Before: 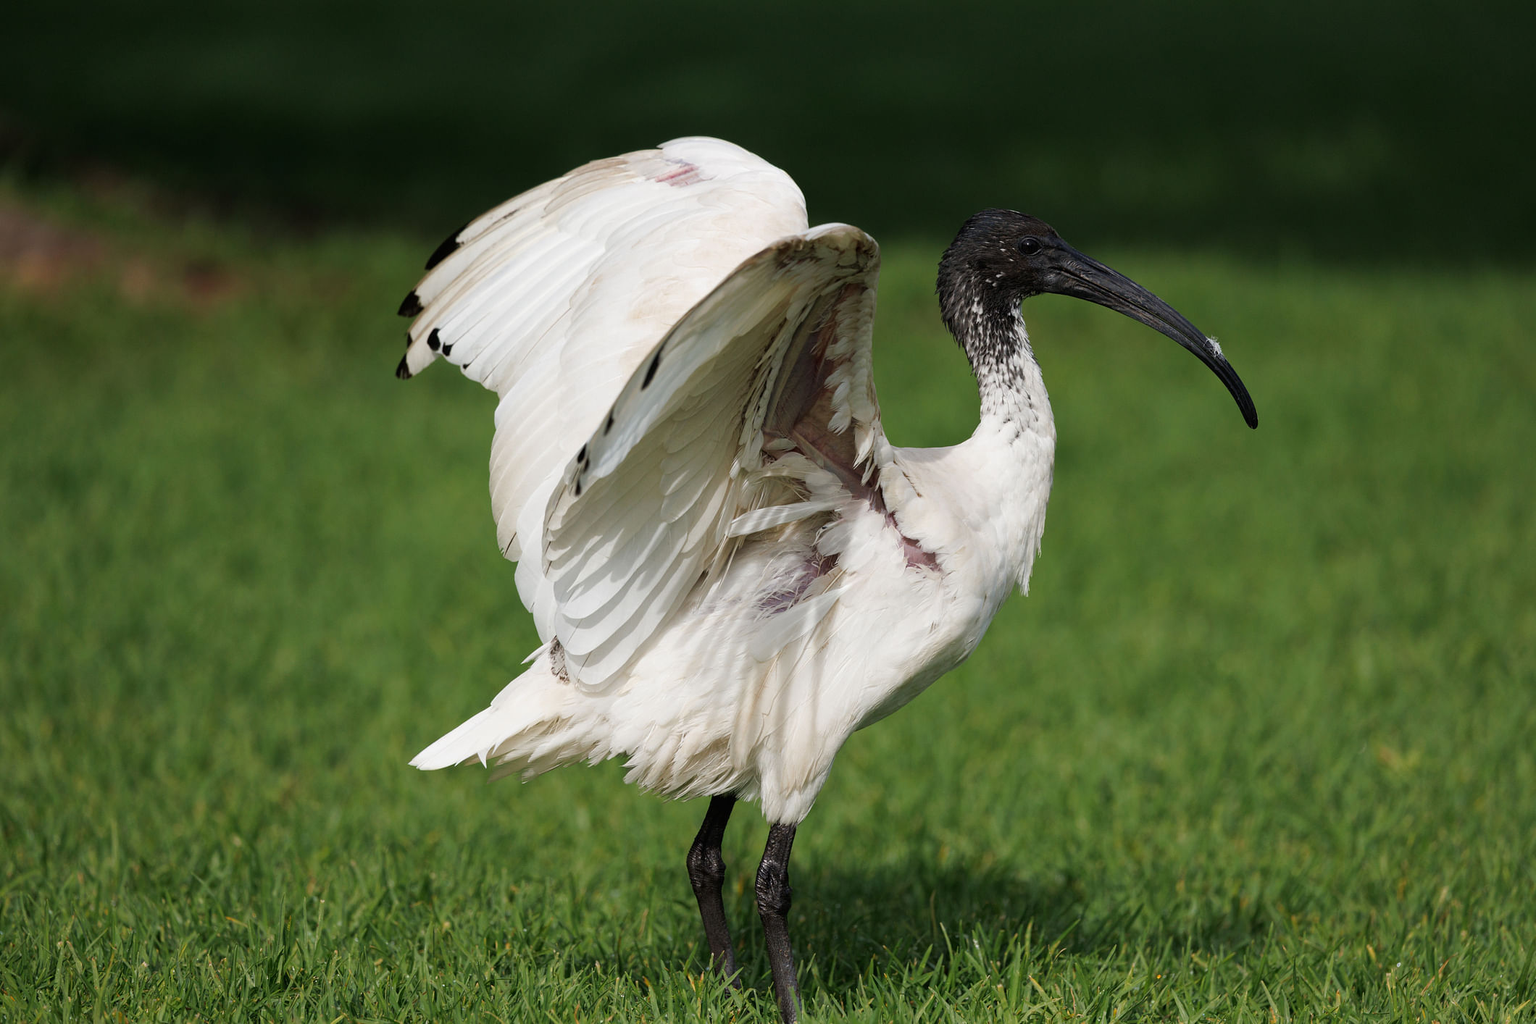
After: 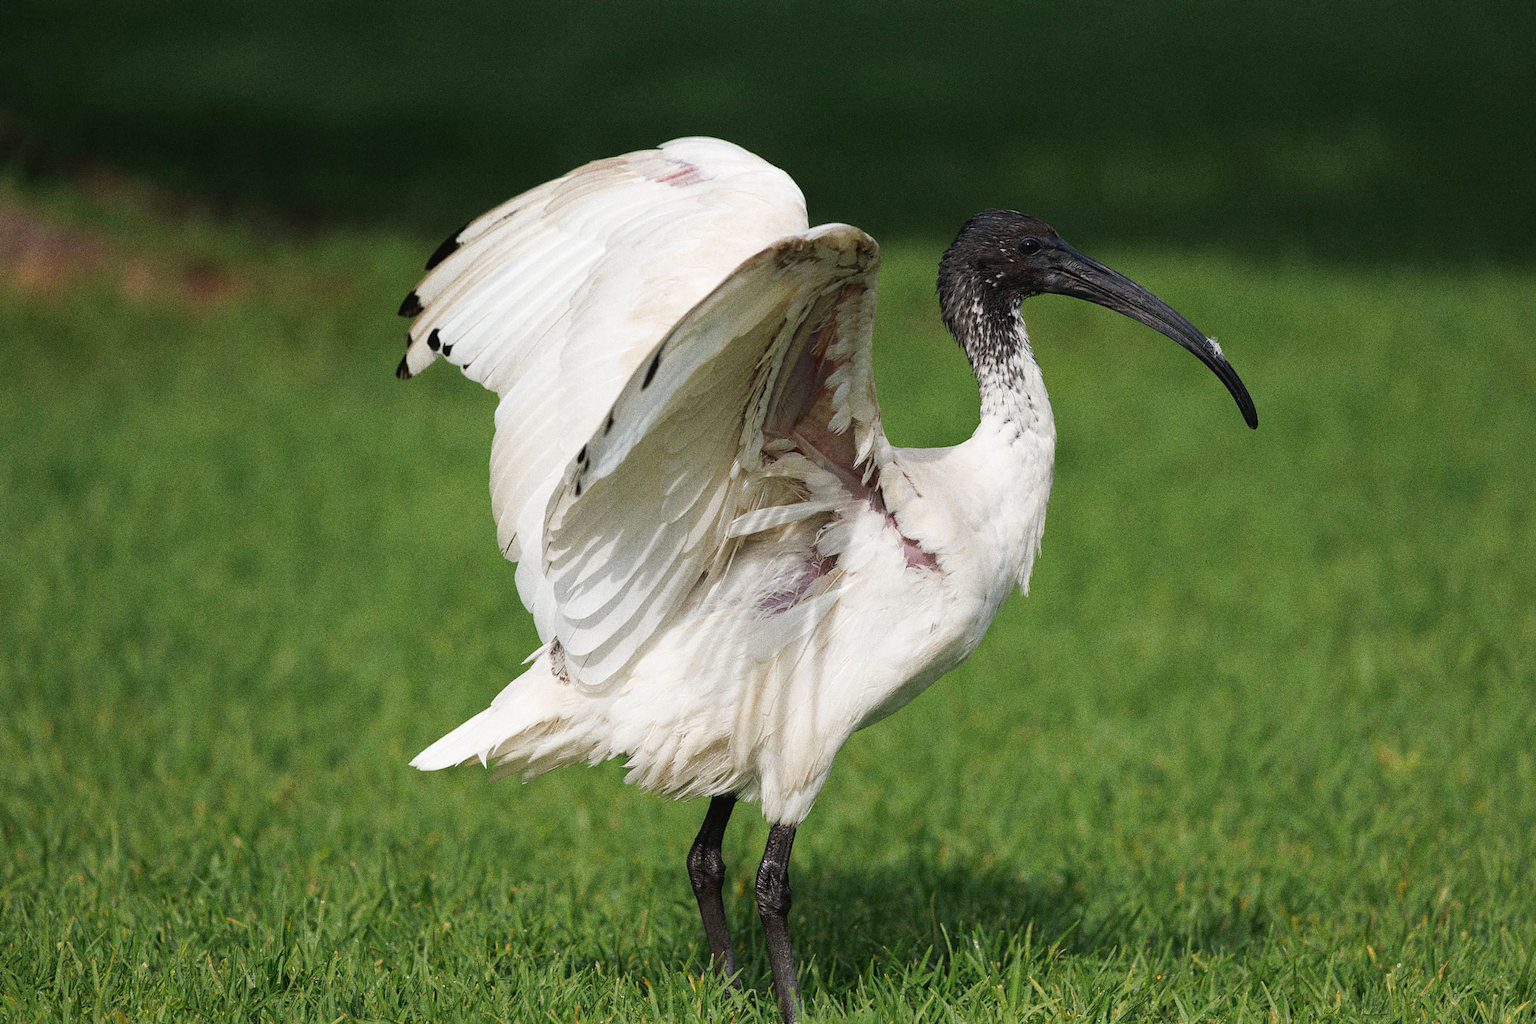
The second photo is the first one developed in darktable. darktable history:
exposure: black level correction -0.001, exposure 0.08 EV, compensate highlight preservation false
levels: levels [0, 0.478, 1]
grain: coarseness 0.09 ISO, strength 40%
